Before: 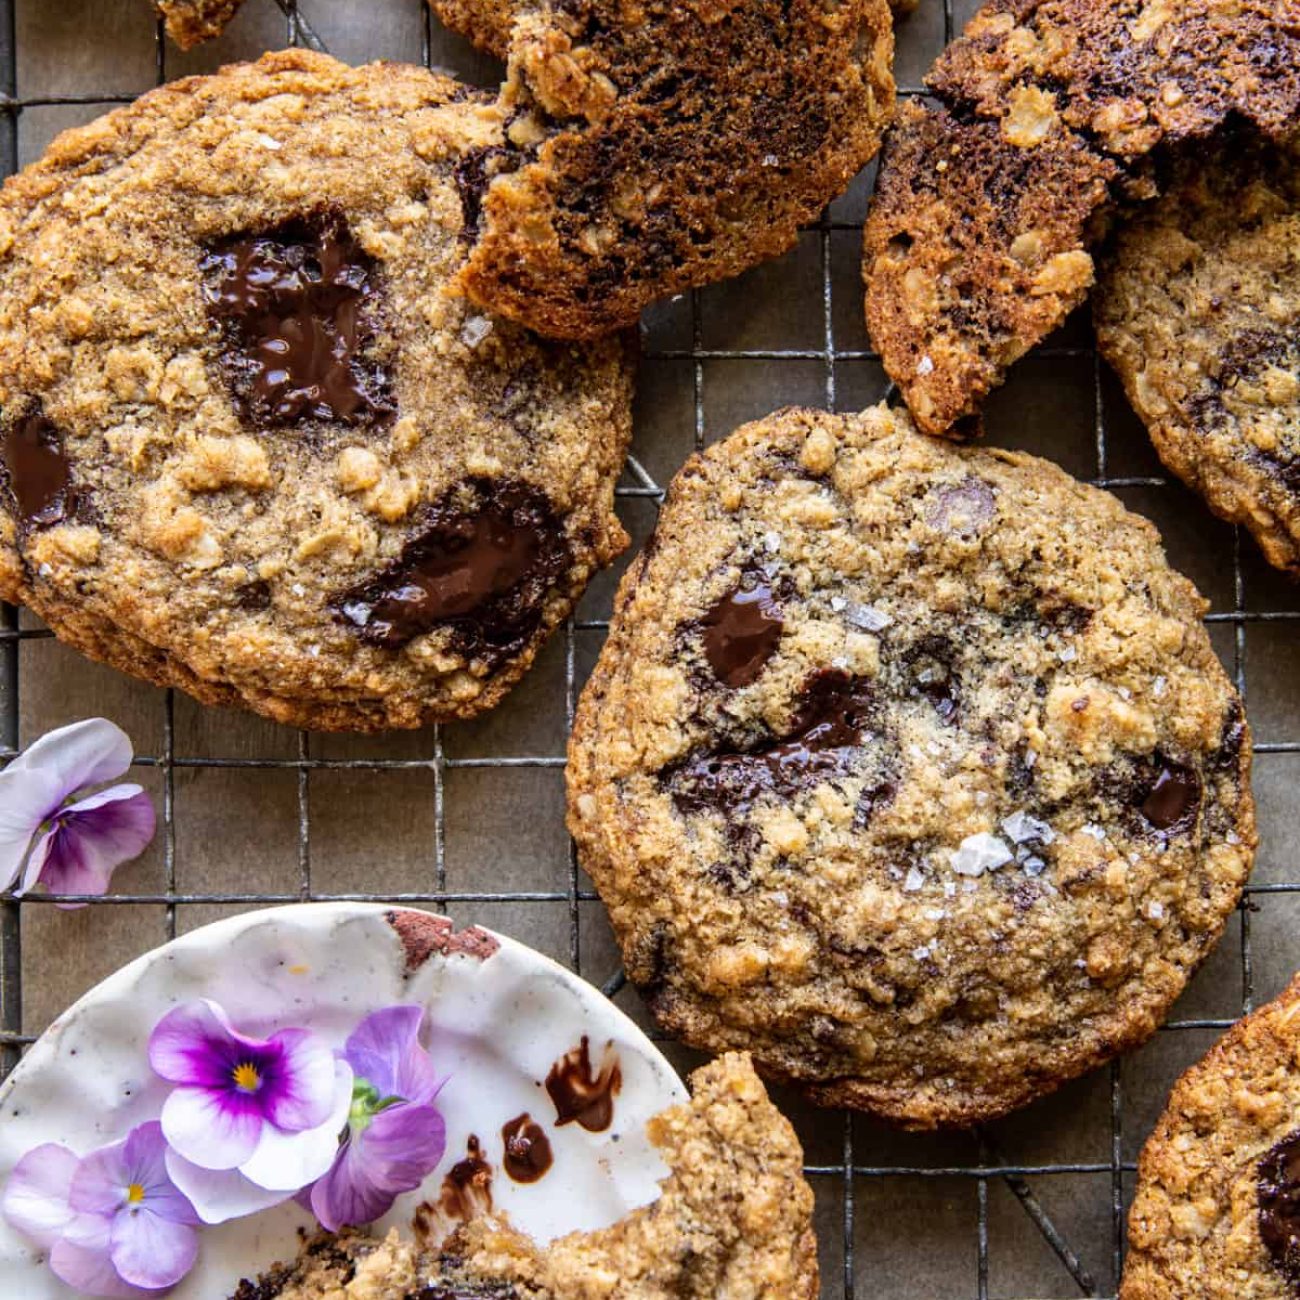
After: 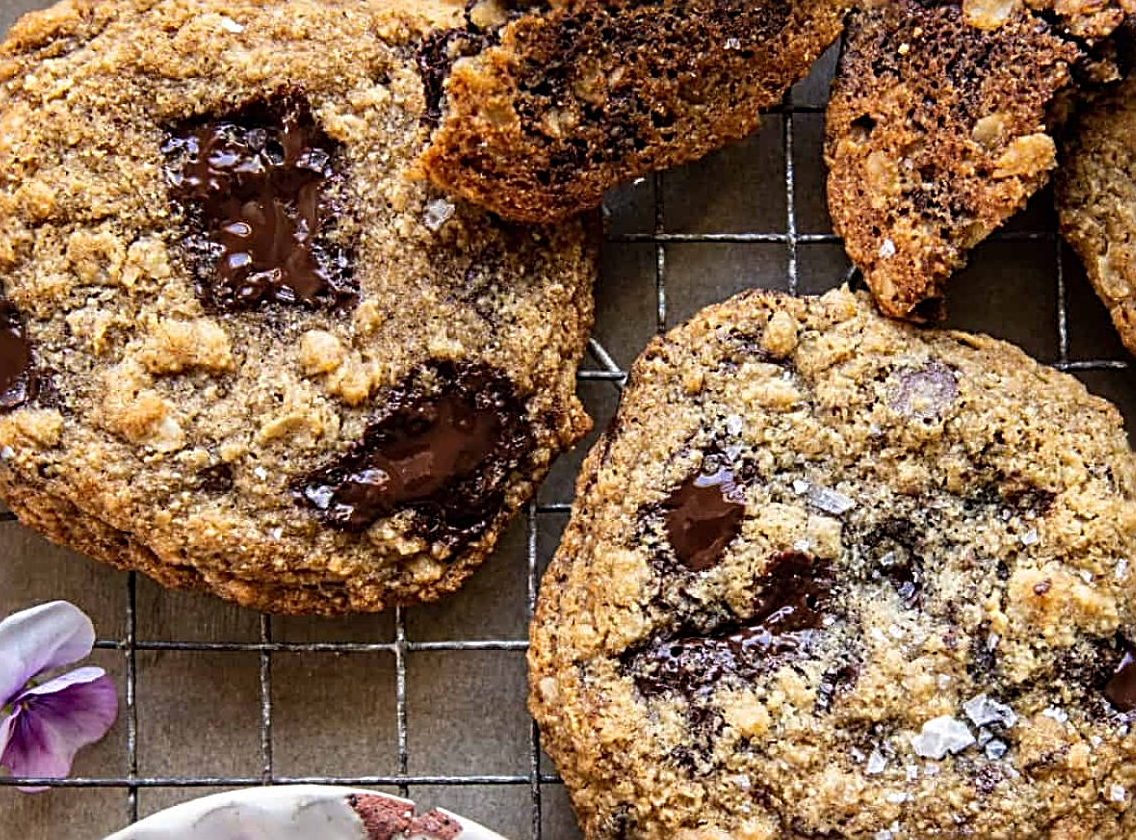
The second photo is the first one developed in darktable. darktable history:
crop: left 2.966%, top 9.015%, right 9.607%, bottom 26.362%
sharpen: radius 2.977, amount 0.766
